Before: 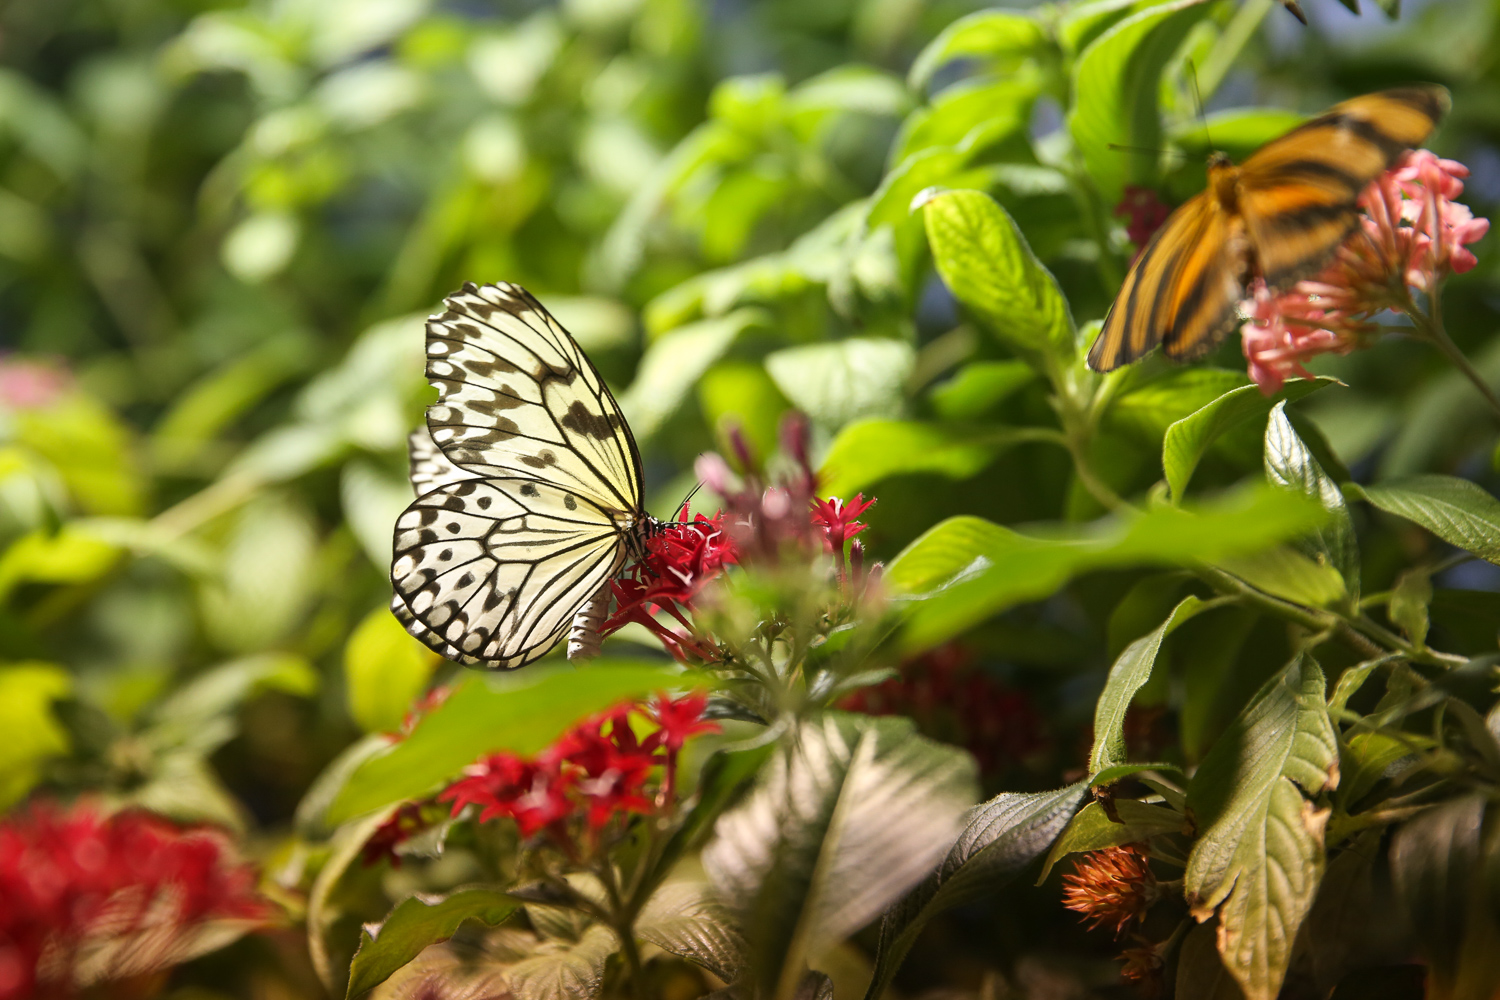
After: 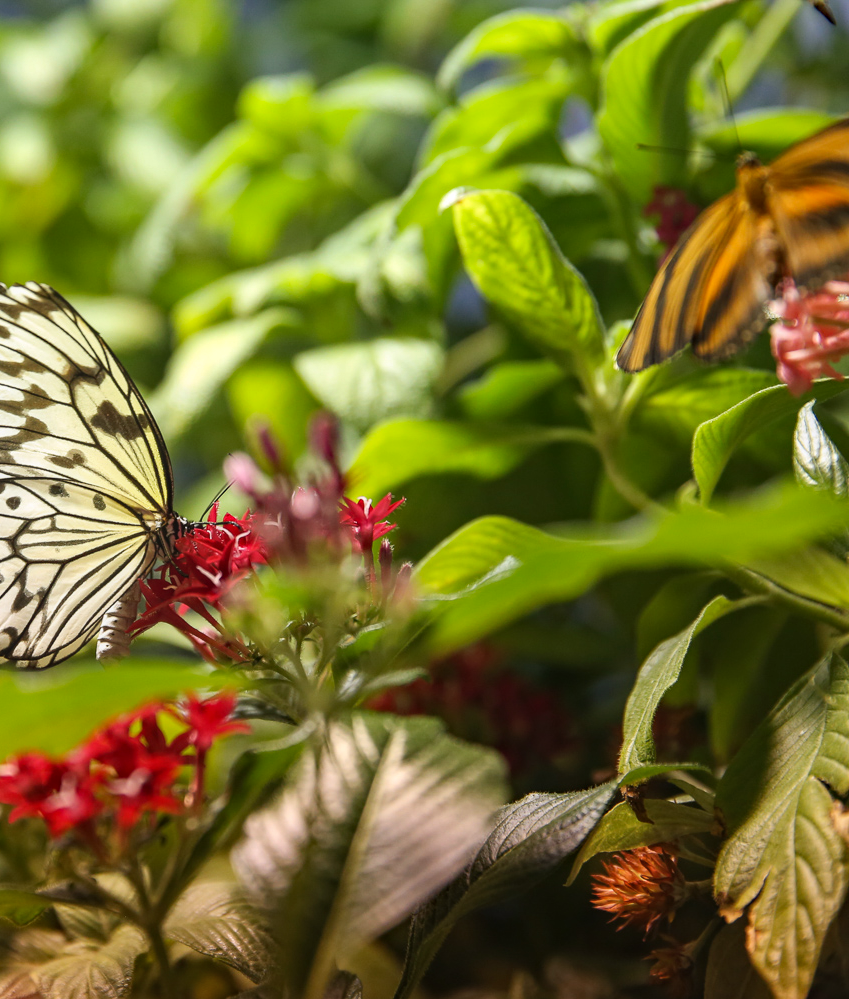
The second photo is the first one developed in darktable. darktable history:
exposure: compensate highlight preservation false
local contrast: detail 110%
haze removal: compatibility mode true, adaptive false
crop: left 31.458%, top 0%, right 11.876%
